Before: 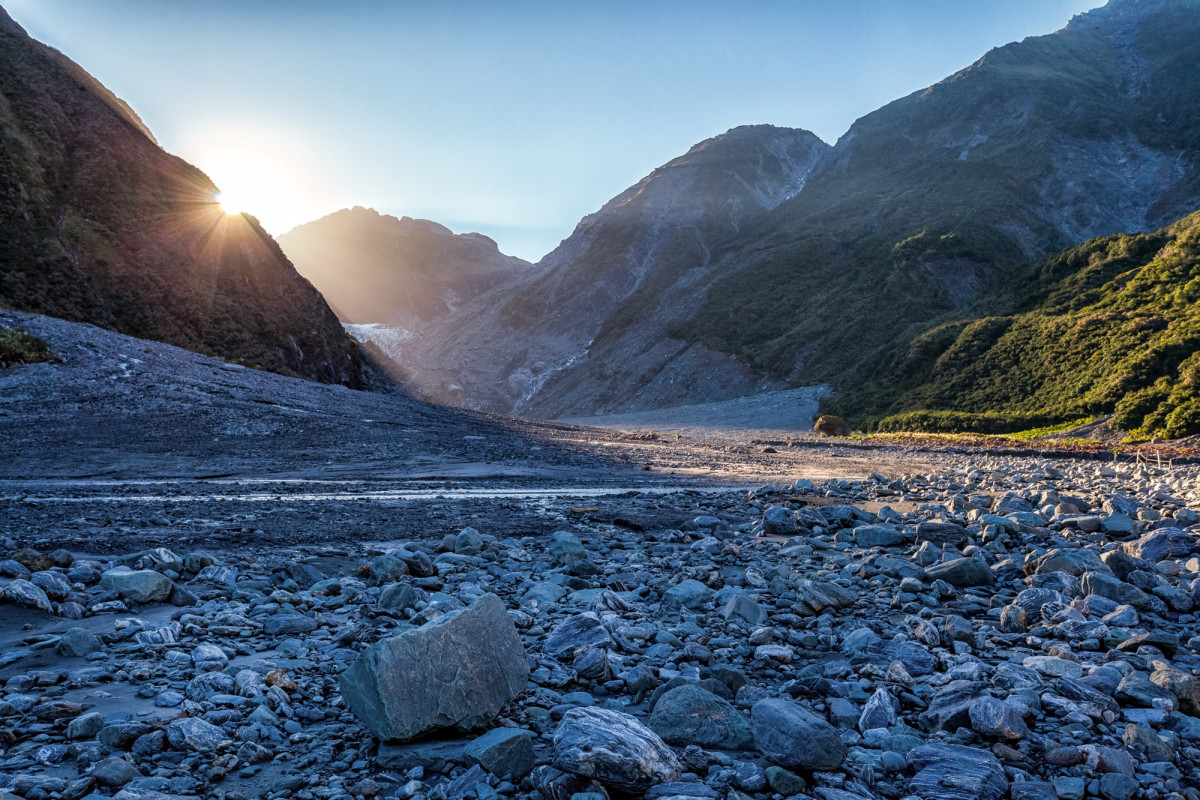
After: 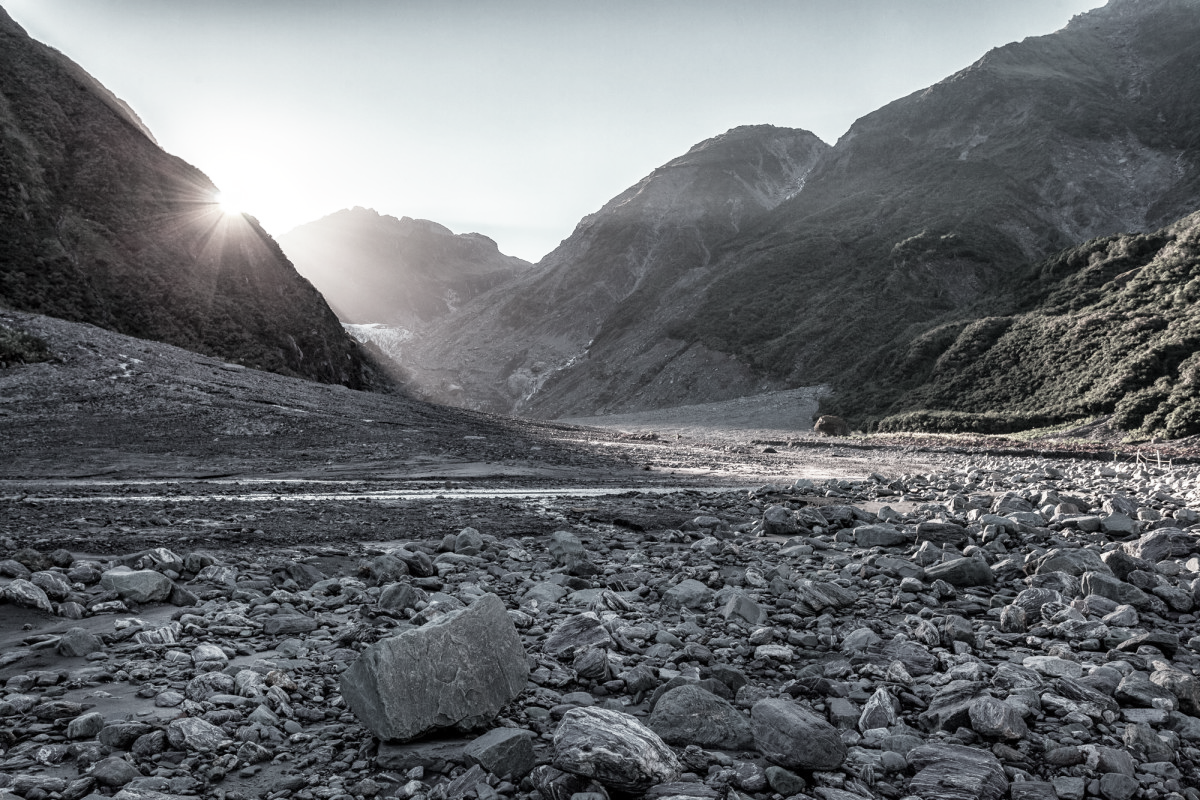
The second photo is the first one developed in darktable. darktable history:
base curve: curves: ch0 [(0, 0) (0.688, 0.865) (1, 1)], preserve colors none
color contrast: green-magenta contrast 0.3, blue-yellow contrast 0.15
